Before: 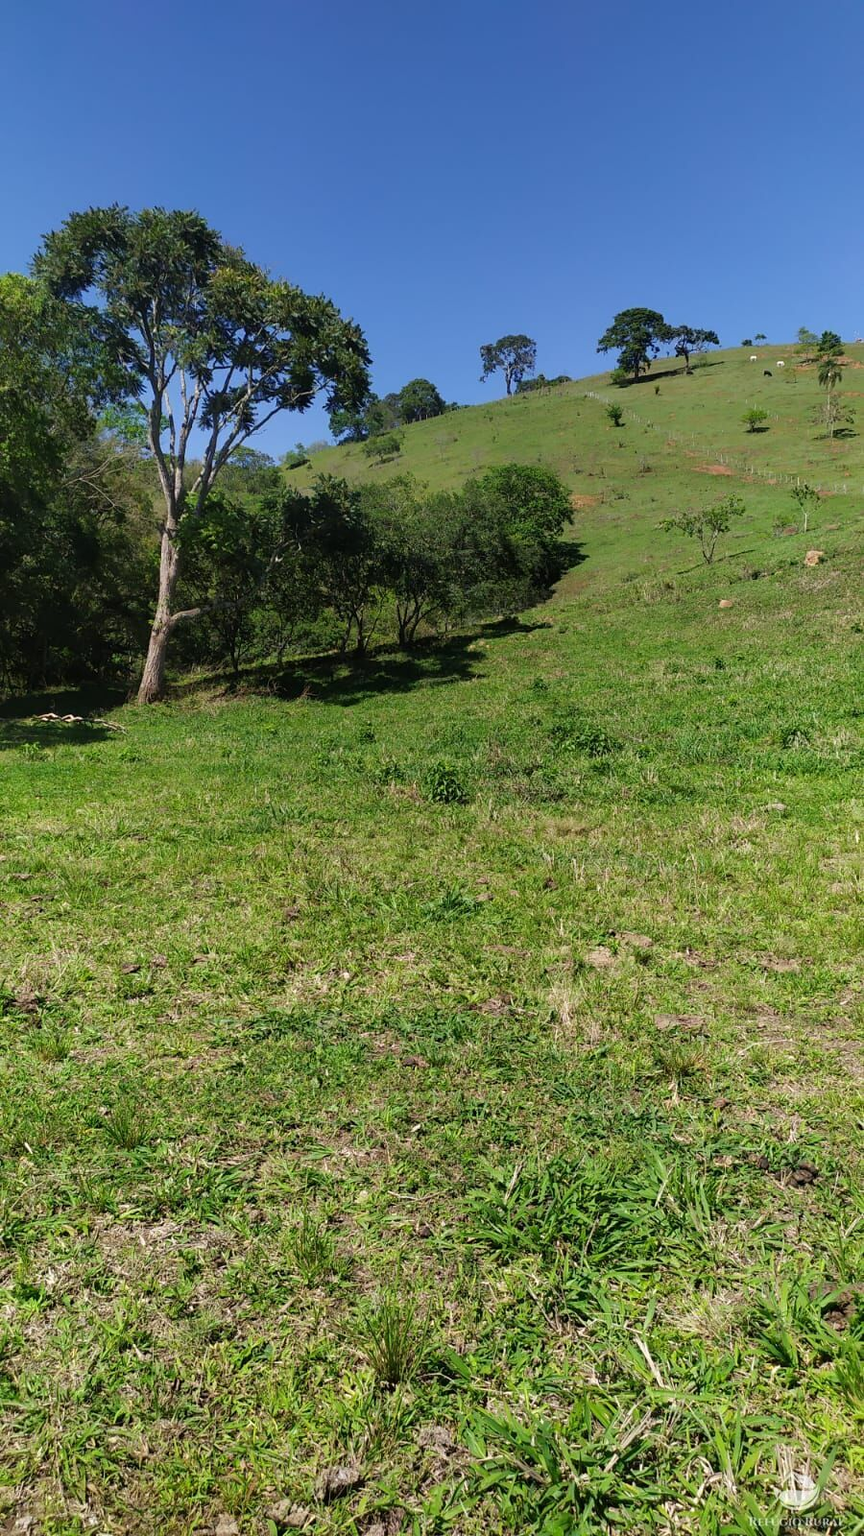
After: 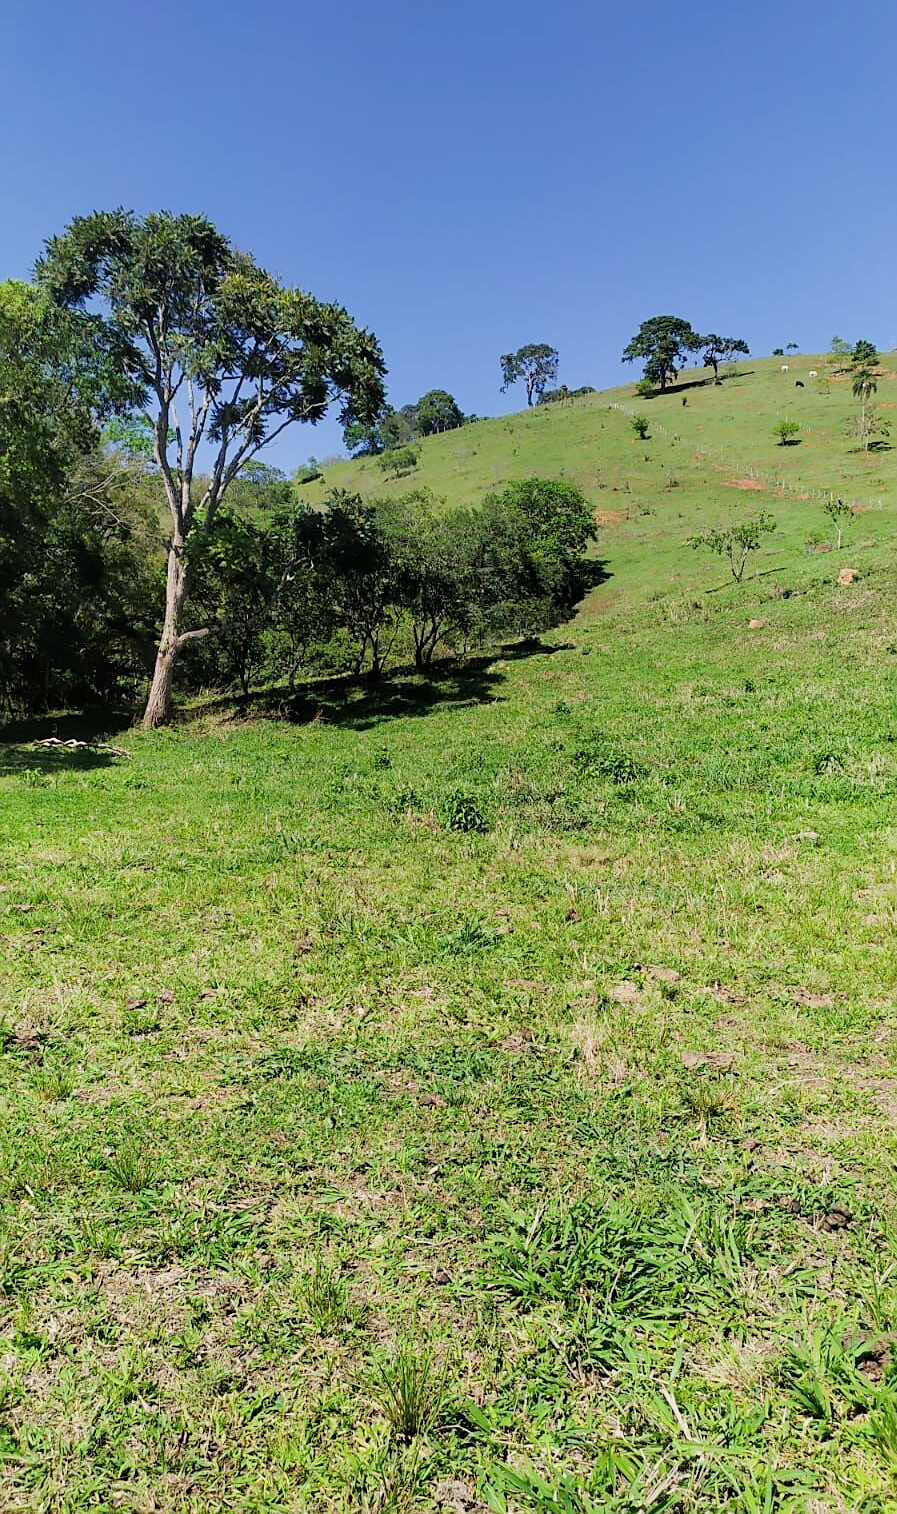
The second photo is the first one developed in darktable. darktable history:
sharpen: radius 1.879, amount 0.406, threshold 1.236
exposure: exposure 0.778 EV, compensate highlight preservation false
crop: top 0.329%, right 0.261%, bottom 5.033%
filmic rgb: black relative exposure -7.65 EV, white relative exposure 4.56 EV, hardness 3.61
